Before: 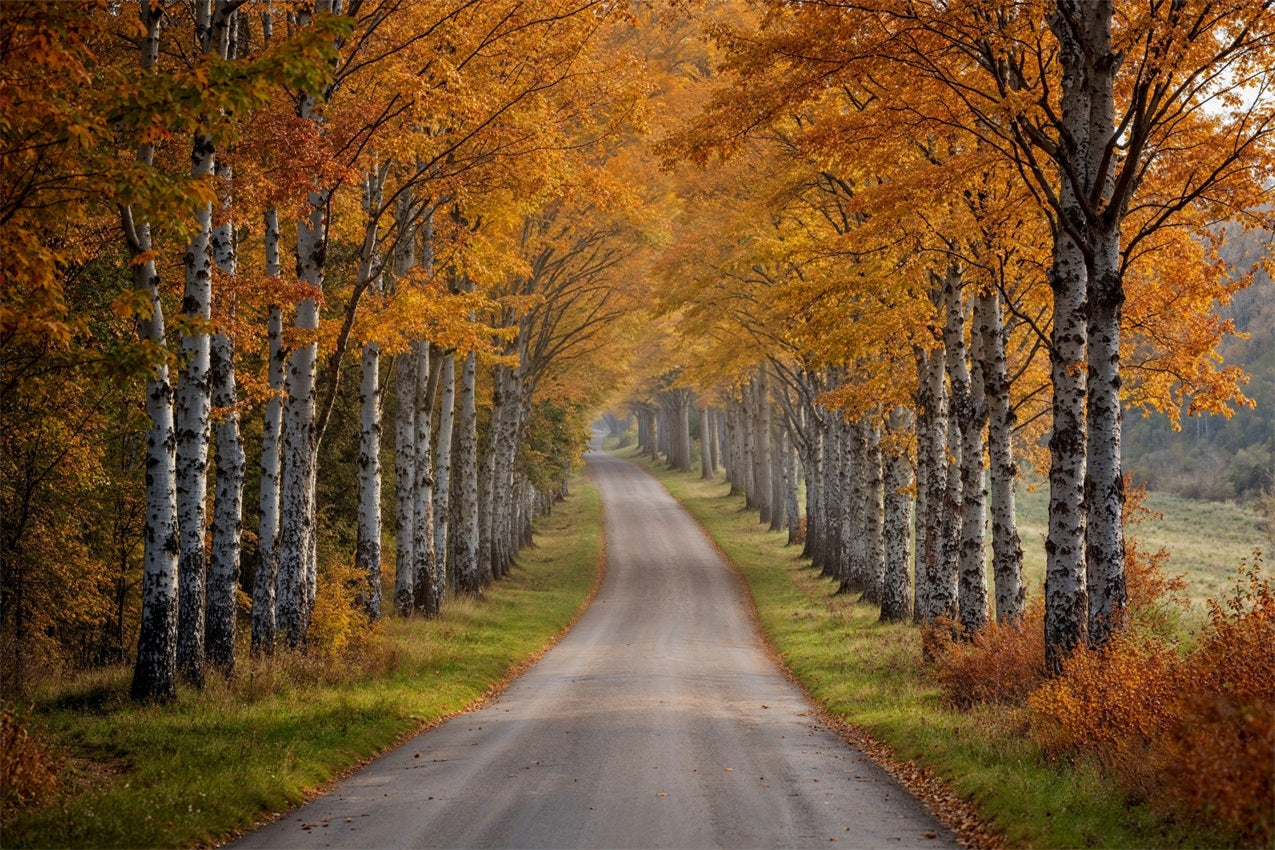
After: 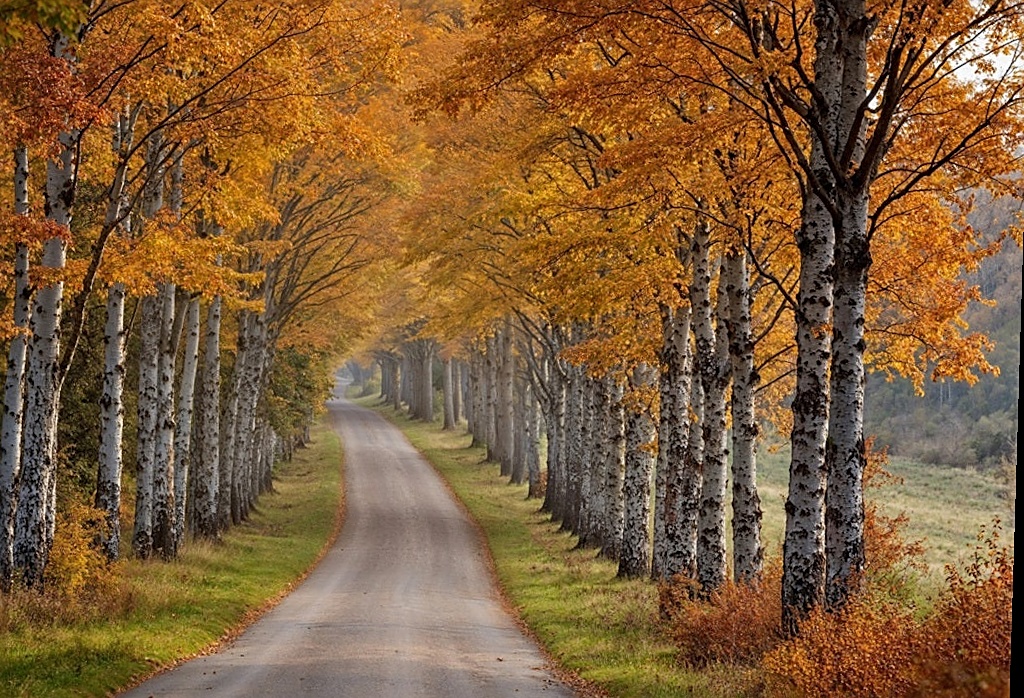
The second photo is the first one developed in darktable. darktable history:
crop and rotate: left 20.74%, top 7.912%, right 0.375%, bottom 13.378%
sharpen: on, module defaults
rotate and perspective: rotation 1.72°, automatic cropping off
shadows and highlights: shadows 30.63, highlights -63.22, shadows color adjustment 98%, highlights color adjustment 58.61%, soften with gaussian
